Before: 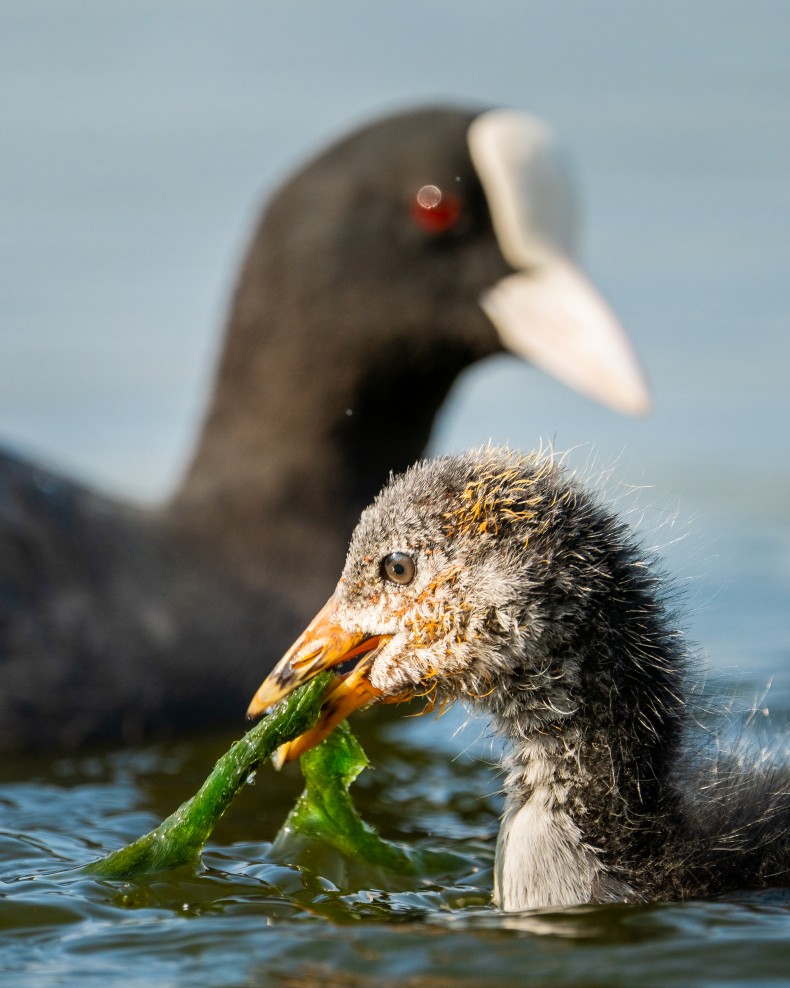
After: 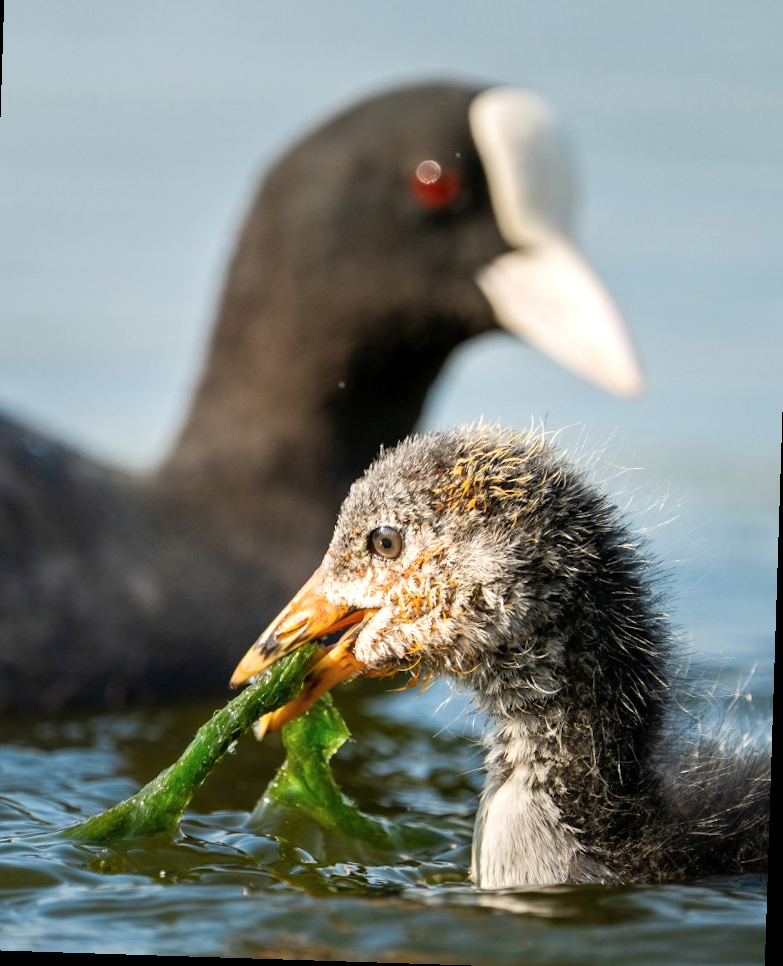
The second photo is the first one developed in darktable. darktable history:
exposure: exposure 0.203 EV, compensate highlight preservation false
crop and rotate: angle -1.83°, left 3.158%, top 3.799%, right 1.399%, bottom 0.731%
tone equalizer: on, module defaults
contrast brightness saturation: saturation -0.058
